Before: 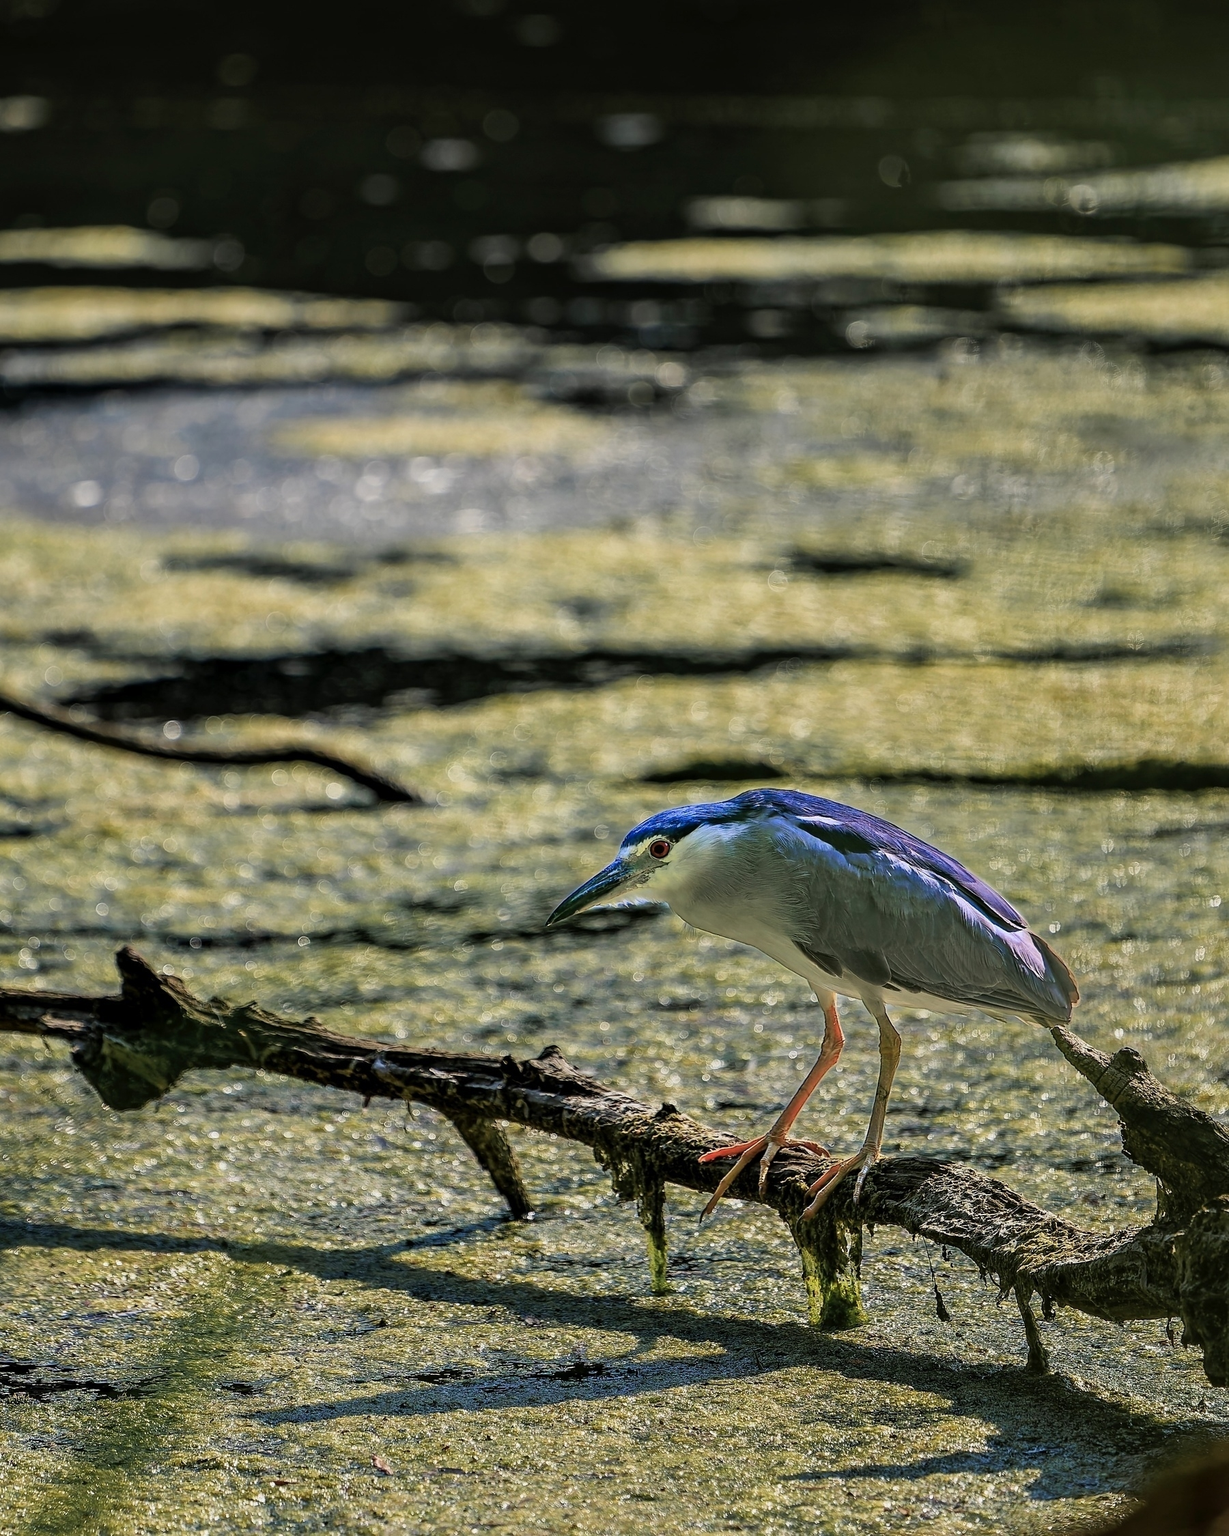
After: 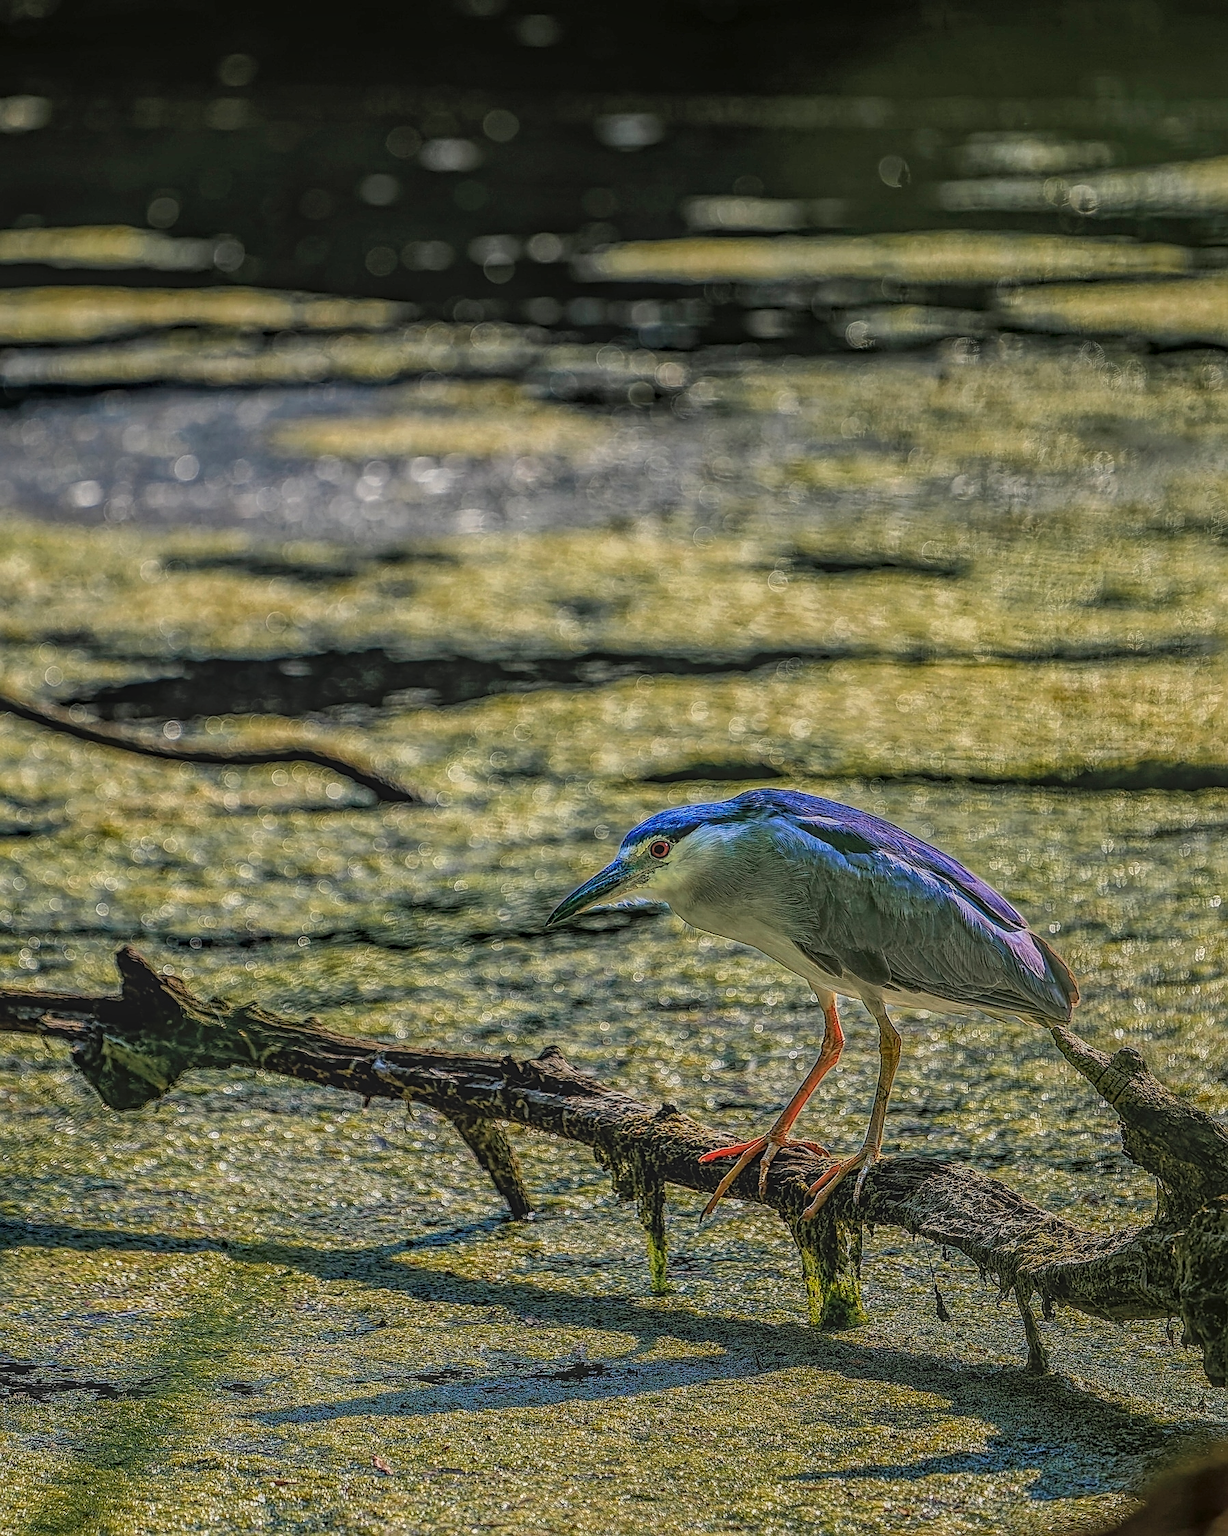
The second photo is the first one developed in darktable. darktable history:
contrast equalizer: y [[0.5, 0.5, 0.5, 0.512, 0.552, 0.62], [0.5 ×6], [0.5 ×4, 0.504, 0.553], [0 ×6], [0 ×6]]
sharpen: on, module defaults
local contrast: highlights 20%, shadows 27%, detail 200%, midtone range 0.2
